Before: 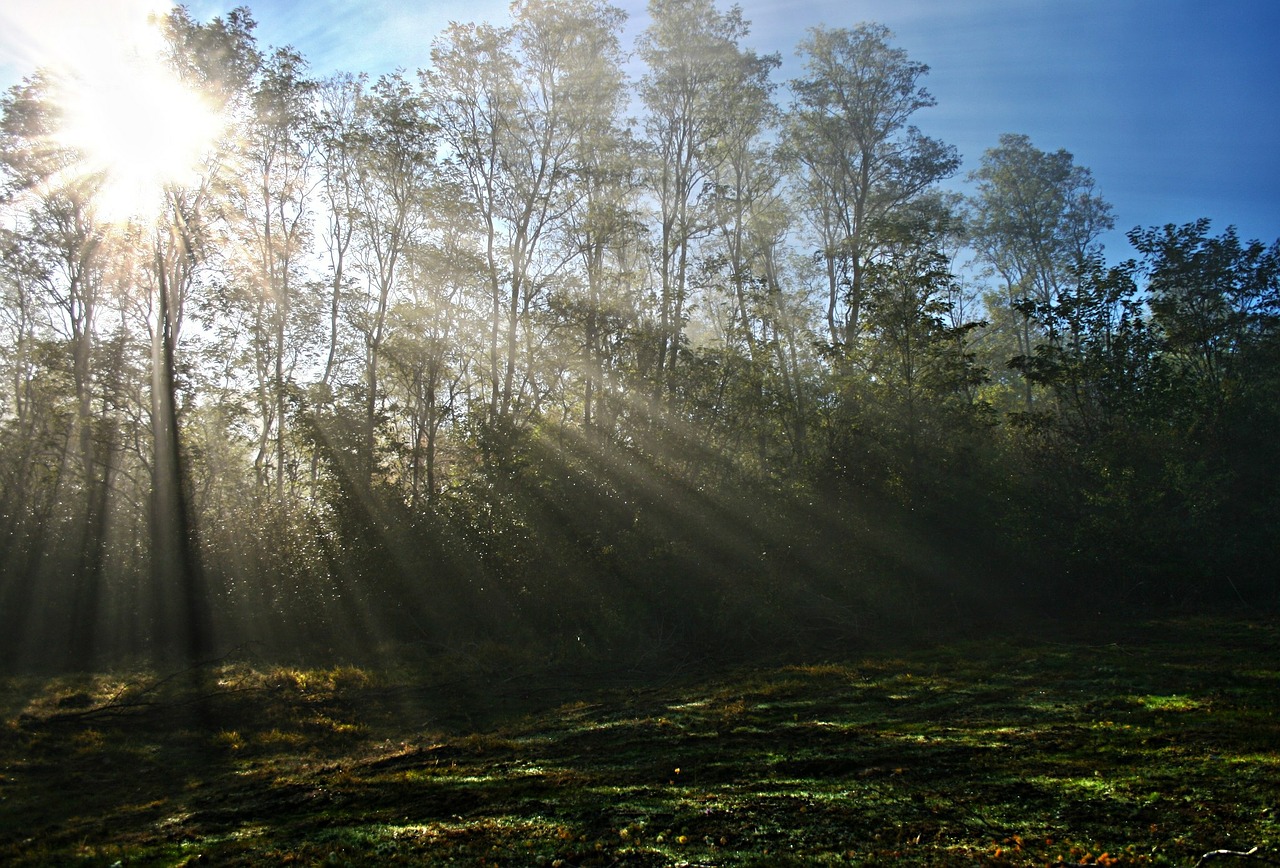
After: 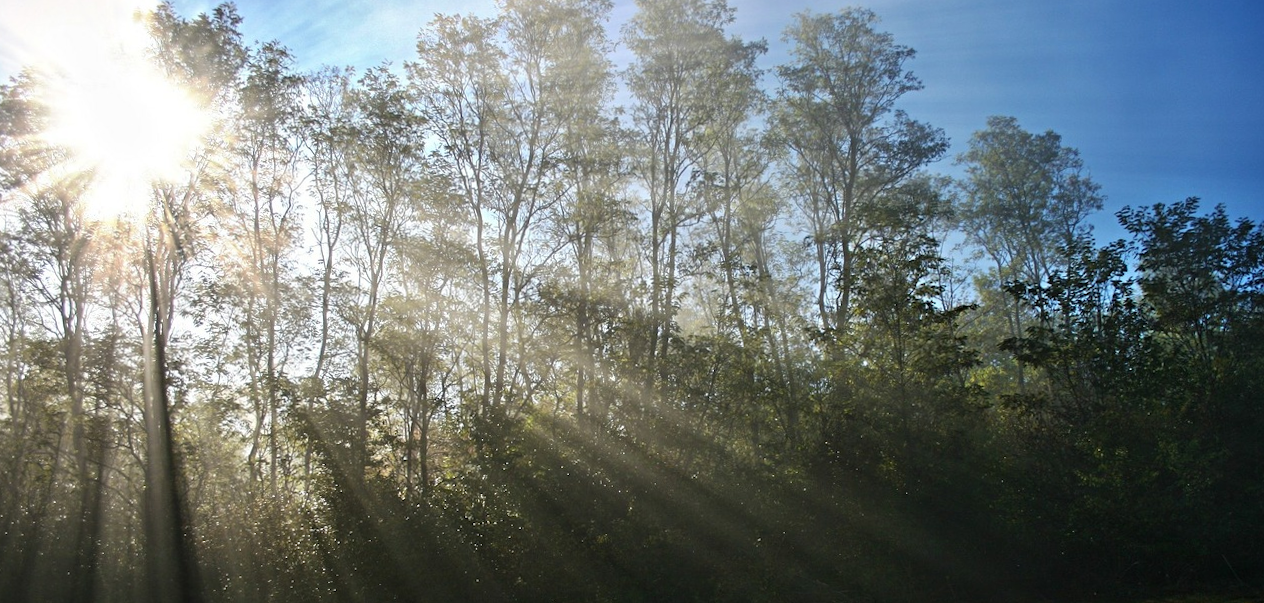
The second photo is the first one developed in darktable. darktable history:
crop: bottom 28.576%
rotate and perspective: rotation -1°, crop left 0.011, crop right 0.989, crop top 0.025, crop bottom 0.975
